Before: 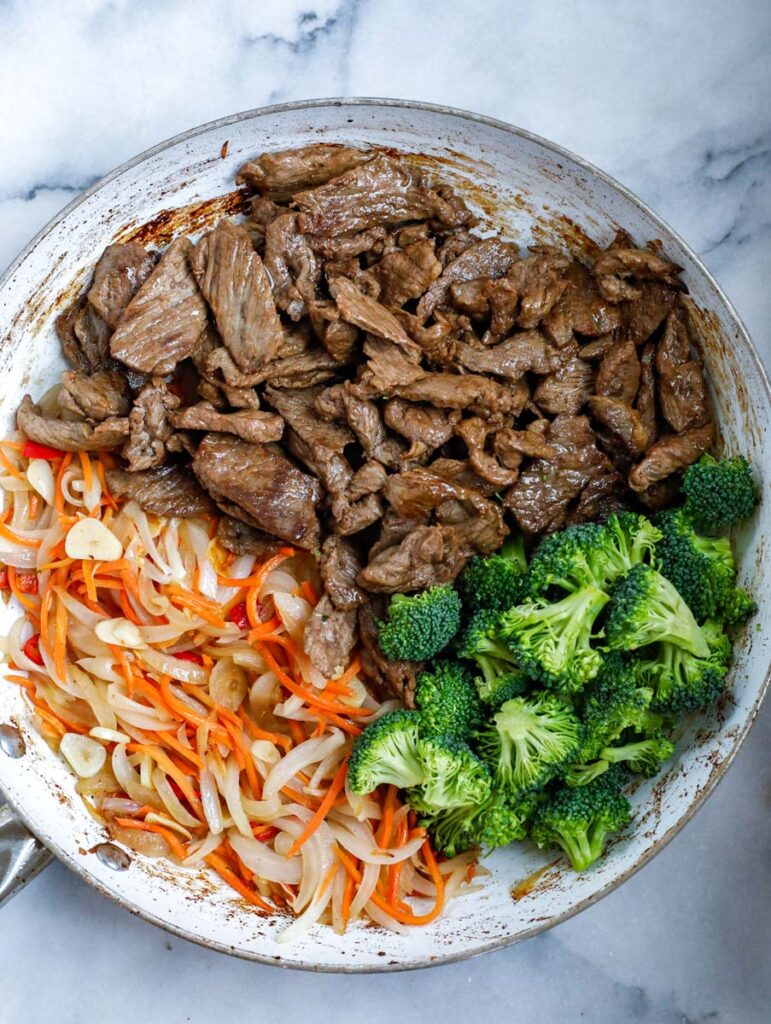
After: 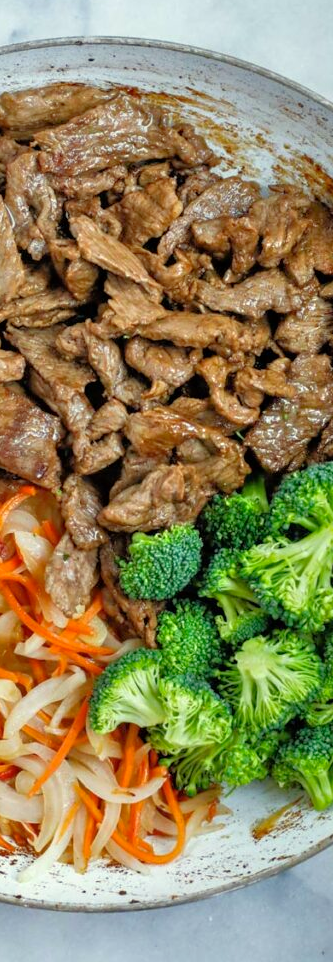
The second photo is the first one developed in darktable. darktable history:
color correction: highlights a* -4.3, highlights b* 7.11
crop: left 33.691%, top 5.972%, right 23.082%
tone equalizer: -7 EV 0.141 EV, -6 EV 0.62 EV, -5 EV 1.19 EV, -4 EV 1.3 EV, -3 EV 1.12 EV, -2 EV 0.6 EV, -1 EV 0.152 EV
